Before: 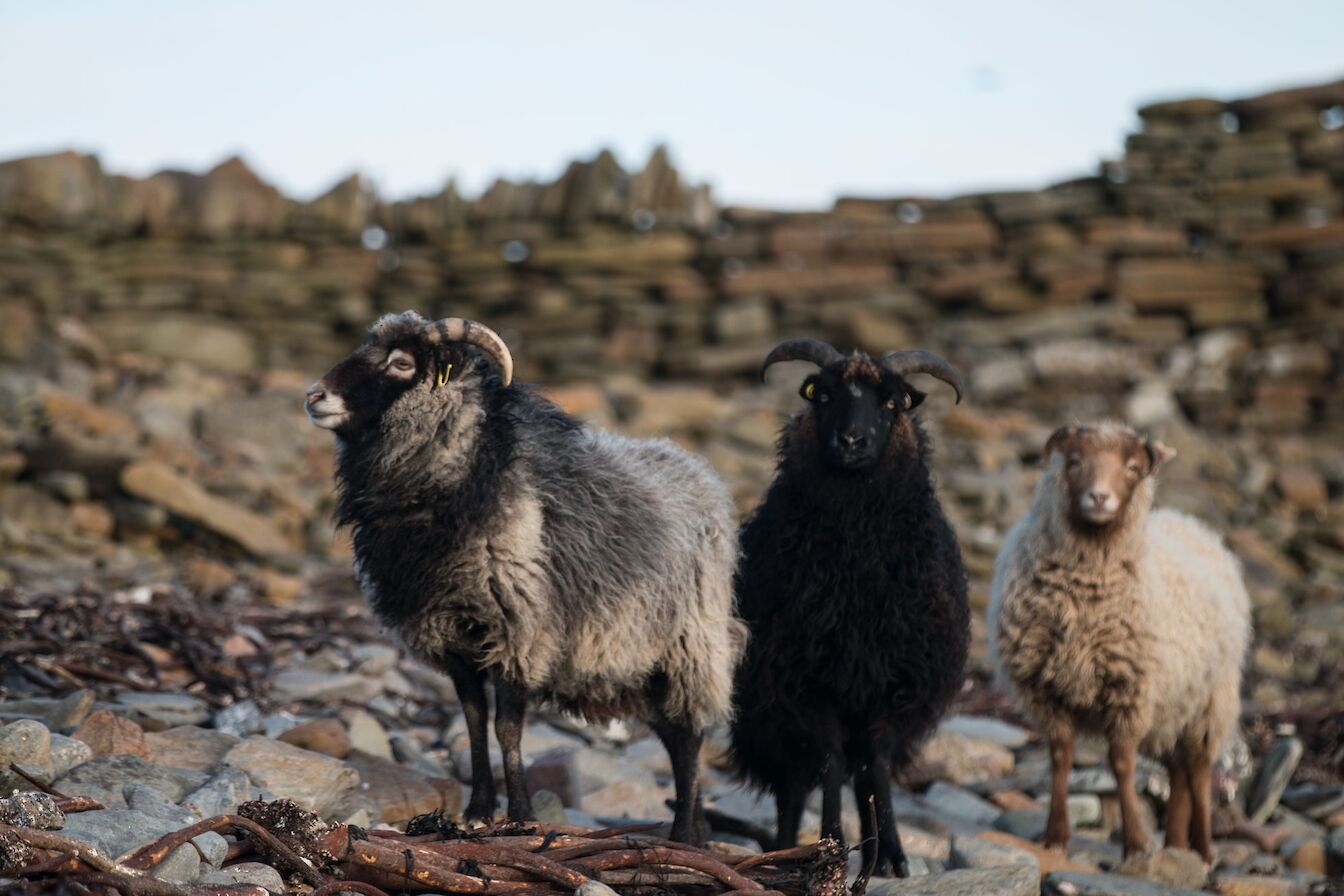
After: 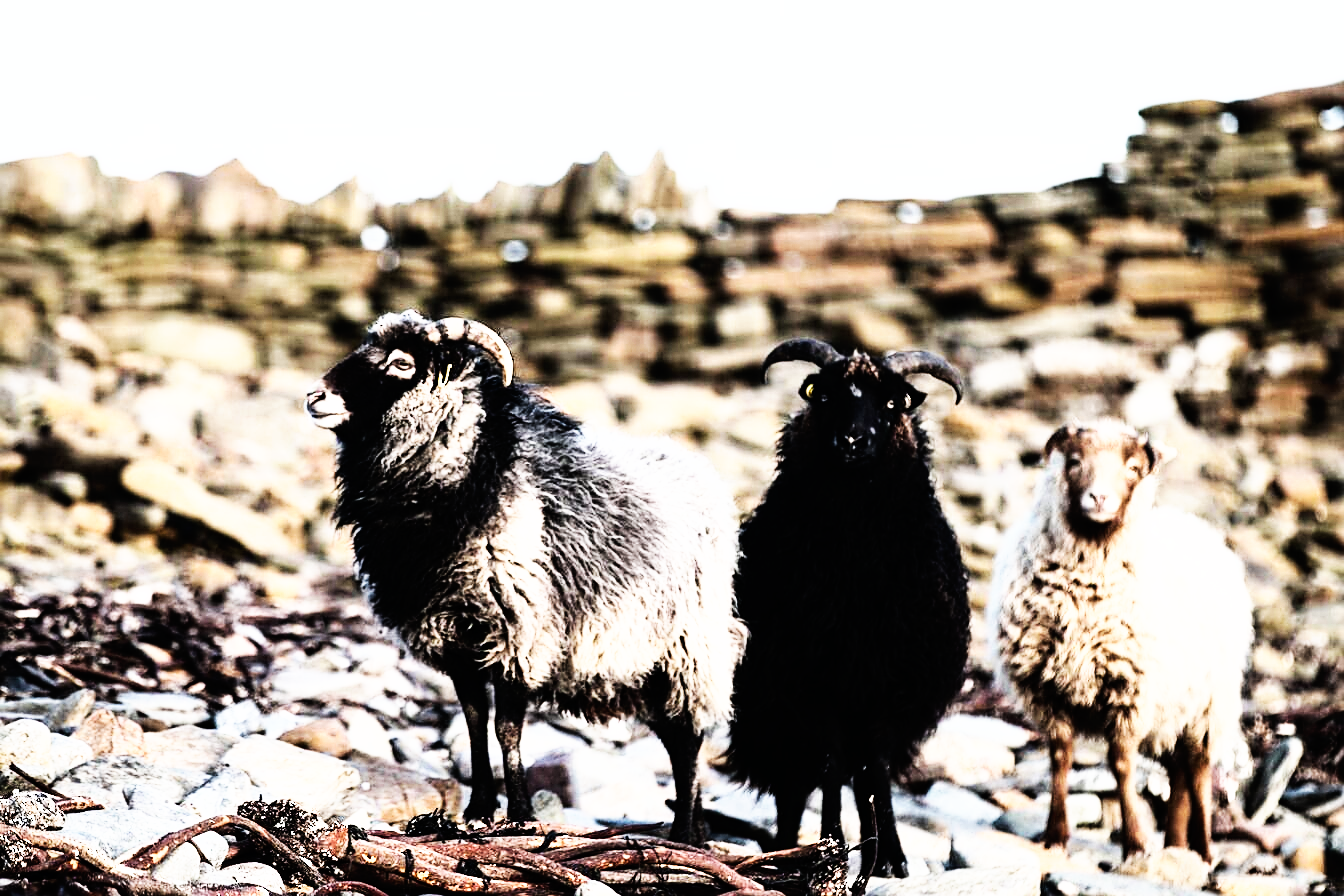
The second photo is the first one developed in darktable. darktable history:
rgb curve: curves: ch0 [(0, 0) (0.21, 0.15) (0.24, 0.21) (0.5, 0.75) (0.75, 0.96) (0.89, 0.99) (1, 1)]; ch1 [(0, 0.02) (0.21, 0.13) (0.25, 0.2) (0.5, 0.67) (0.75, 0.9) (0.89, 0.97) (1, 1)]; ch2 [(0, 0.02) (0.21, 0.13) (0.25, 0.2) (0.5, 0.67) (0.75, 0.9) (0.89, 0.97) (1, 1)], compensate middle gray true
white balance: red 1.004, blue 1.024
sharpen: amount 0.55
base curve: curves: ch0 [(0, 0) (0.007, 0.004) (0.027, 0.03) (0.046, 0.07) (0.207, 0.54) (0.442, 0.872) (0.673, 0.972) (1, 1)], preserve colors none
